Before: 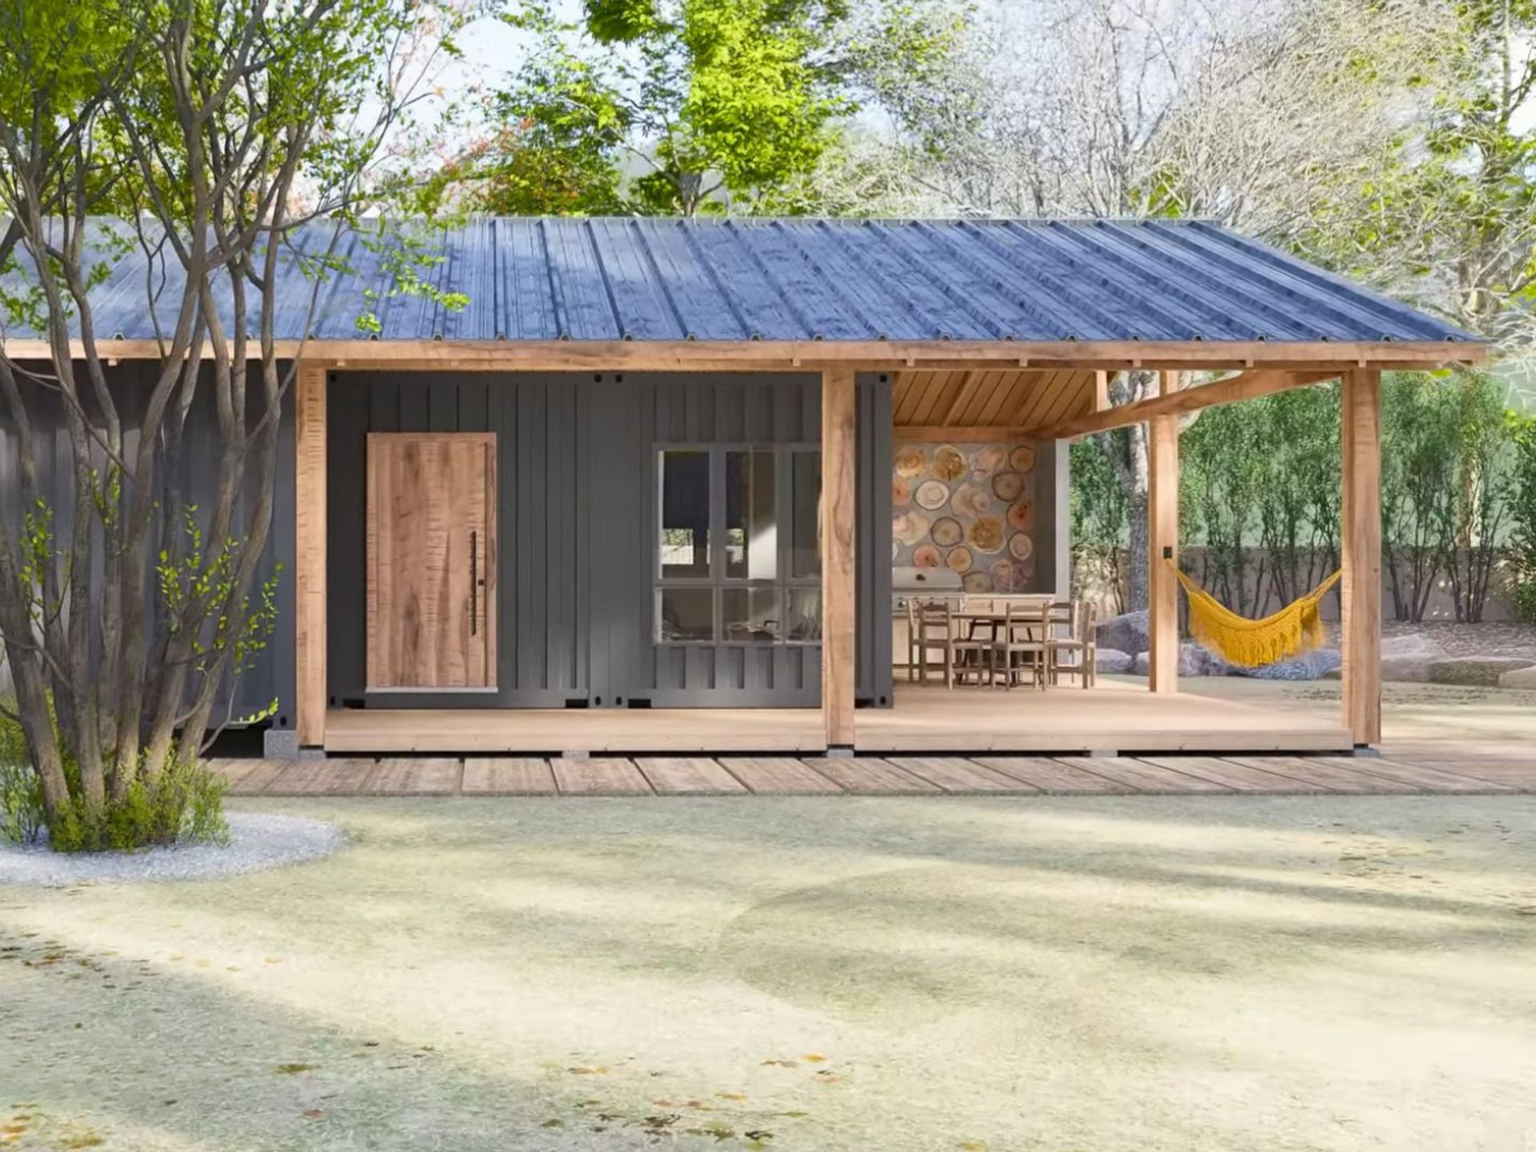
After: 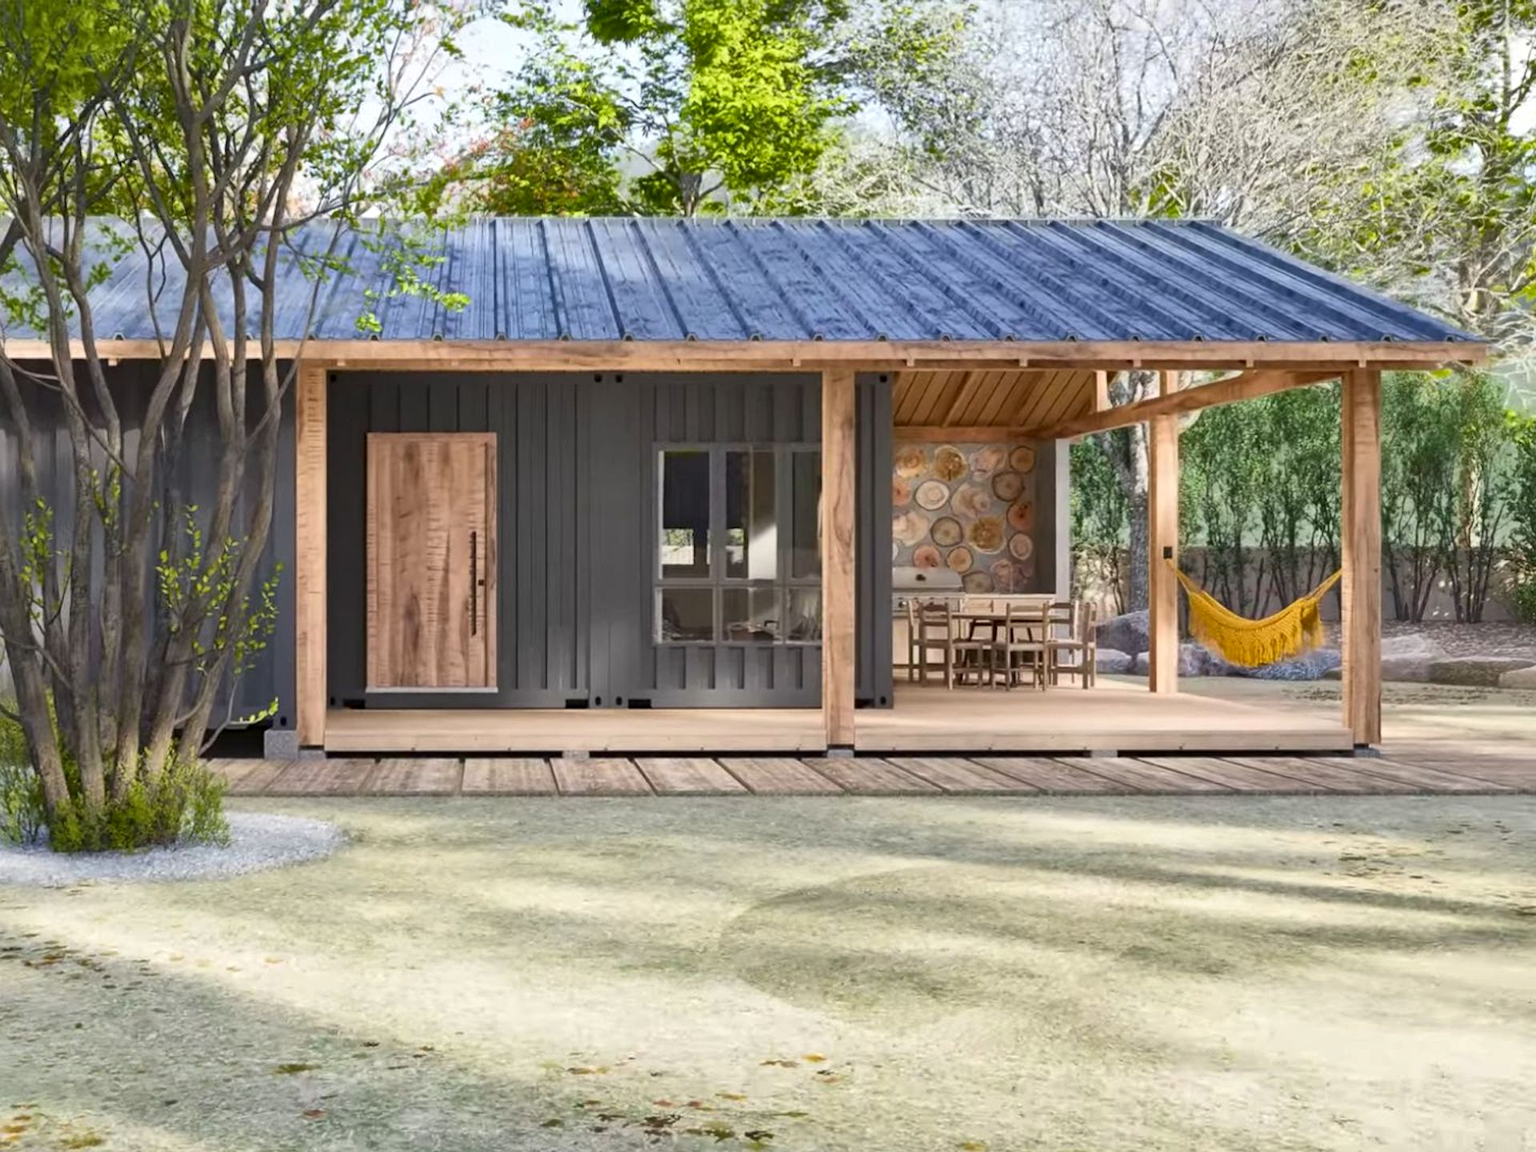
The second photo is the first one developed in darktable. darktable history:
local contrast: mode bilateral grid, contrast 20, coarseness 49, detail 132%, midtone range 0.2
shadows and highlights: radius 337, shadows 28.8, soften with gaussian
